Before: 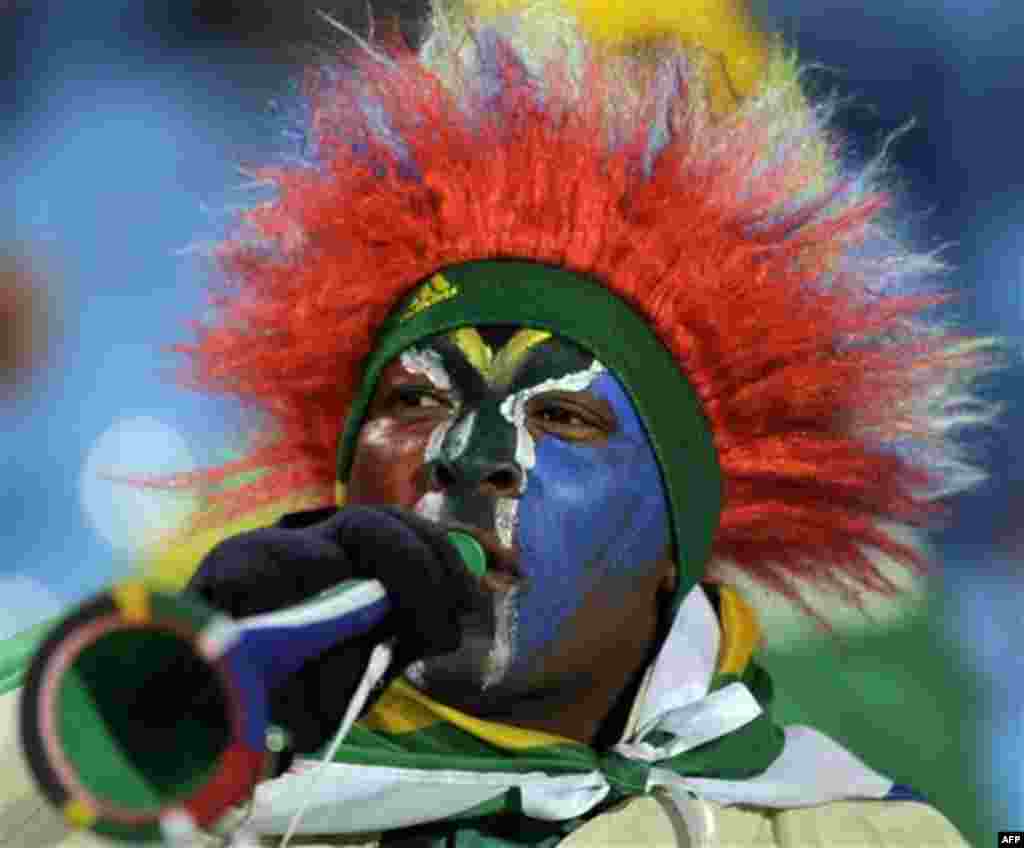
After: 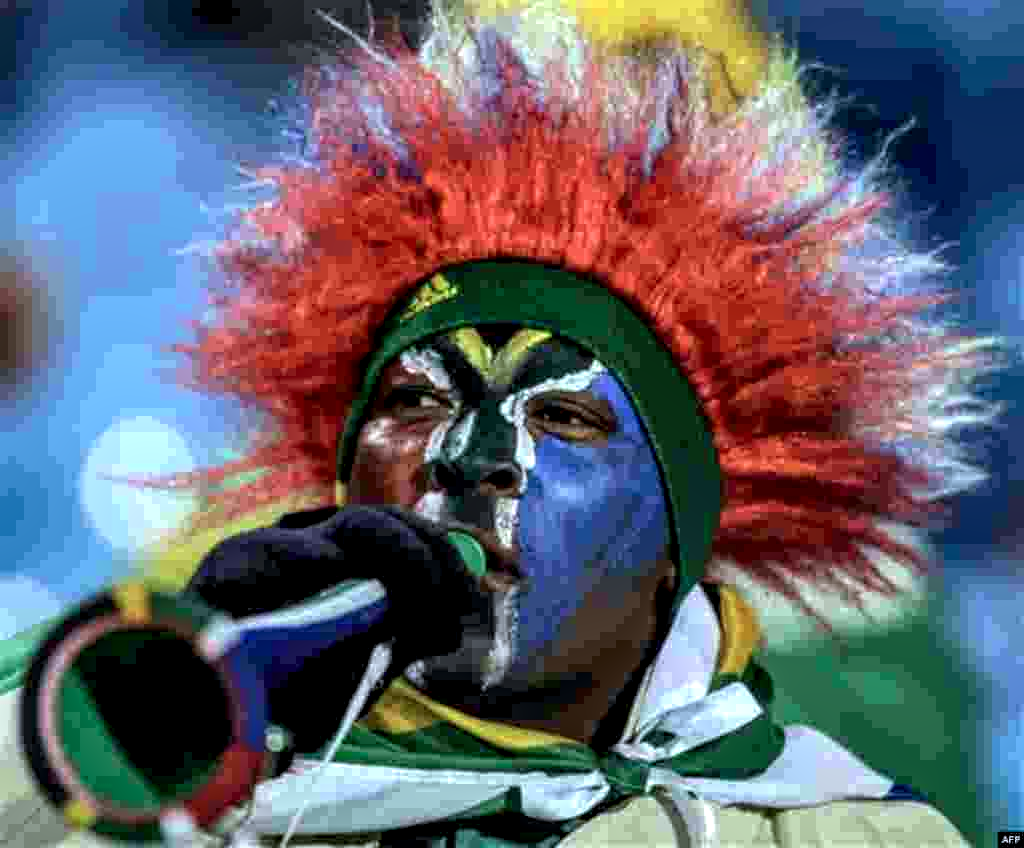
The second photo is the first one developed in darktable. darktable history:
local contrast: highlights 18%, detail 185%
color calibration: x 0.37, y 0.382, temperature 4317.19 K
shadows and highlights: shadows 25.87, highlights -26.46
